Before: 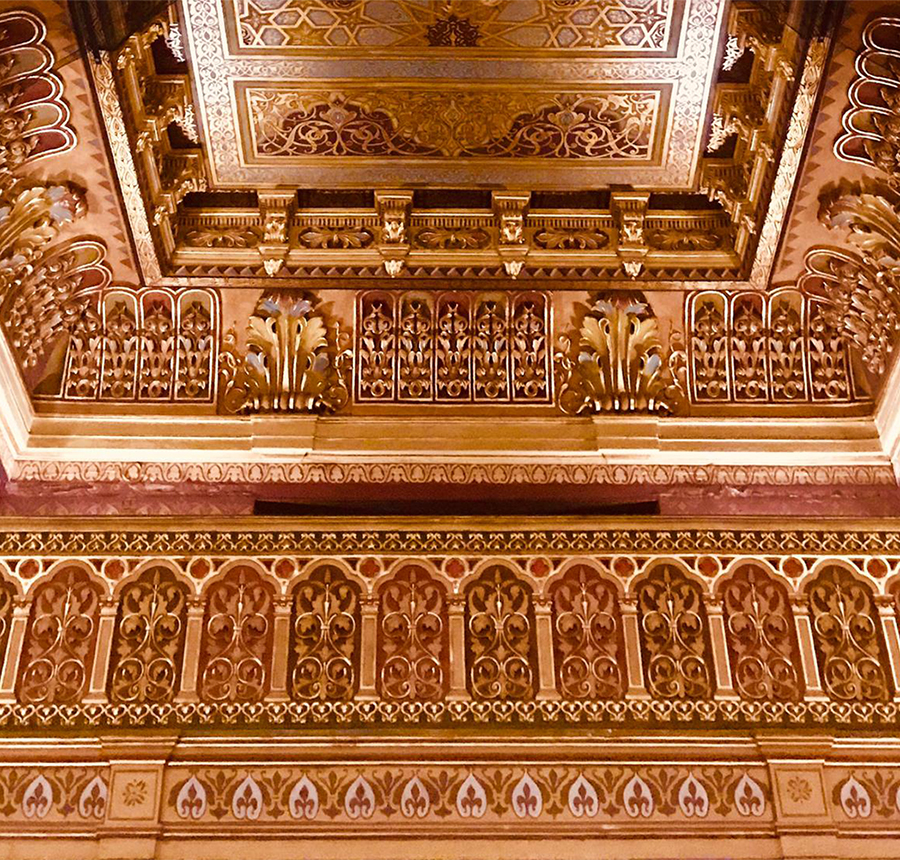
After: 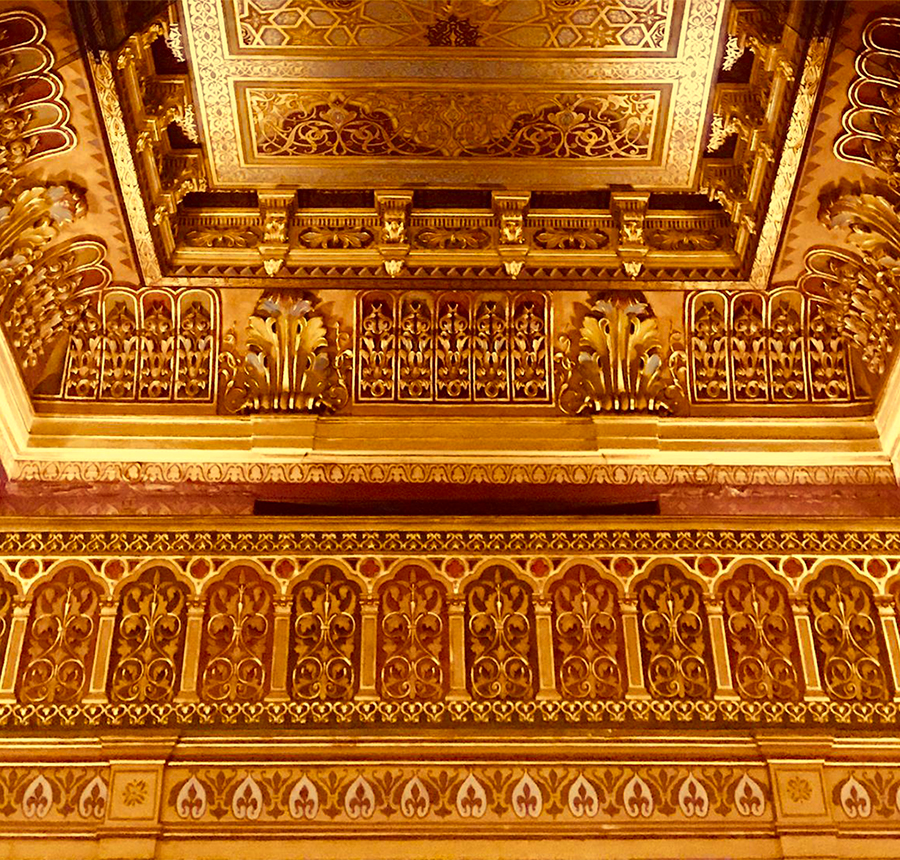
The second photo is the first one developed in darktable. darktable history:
color correction: highlights a* -0.465, highlights b* 39.74, shadows a* 9.84, shadows b* -0.21
